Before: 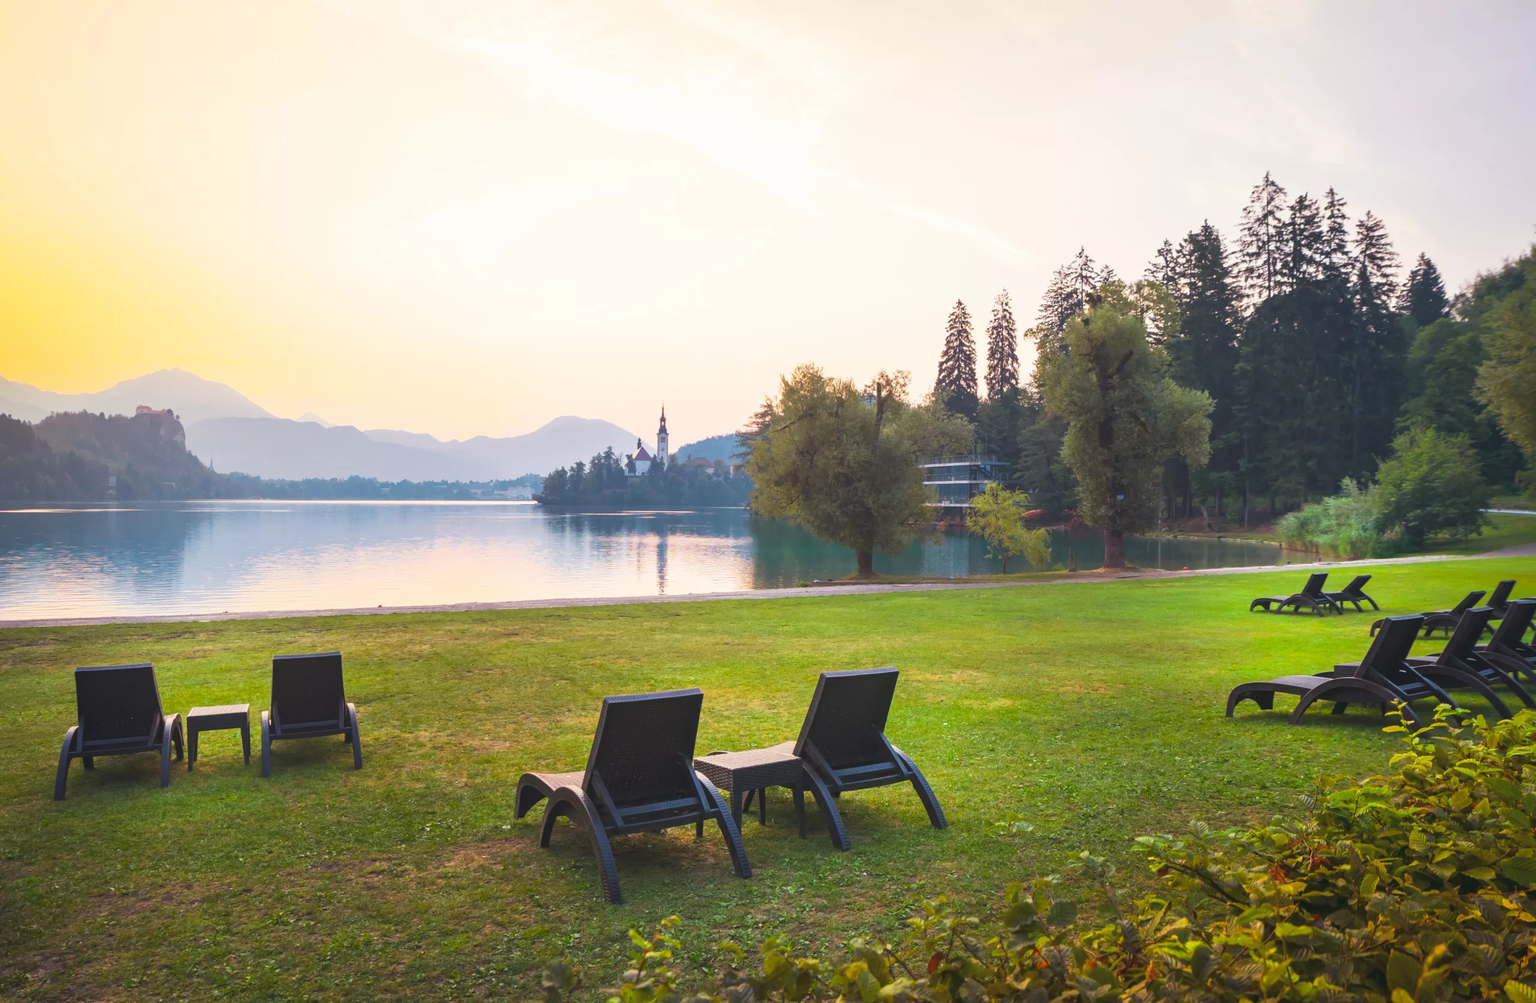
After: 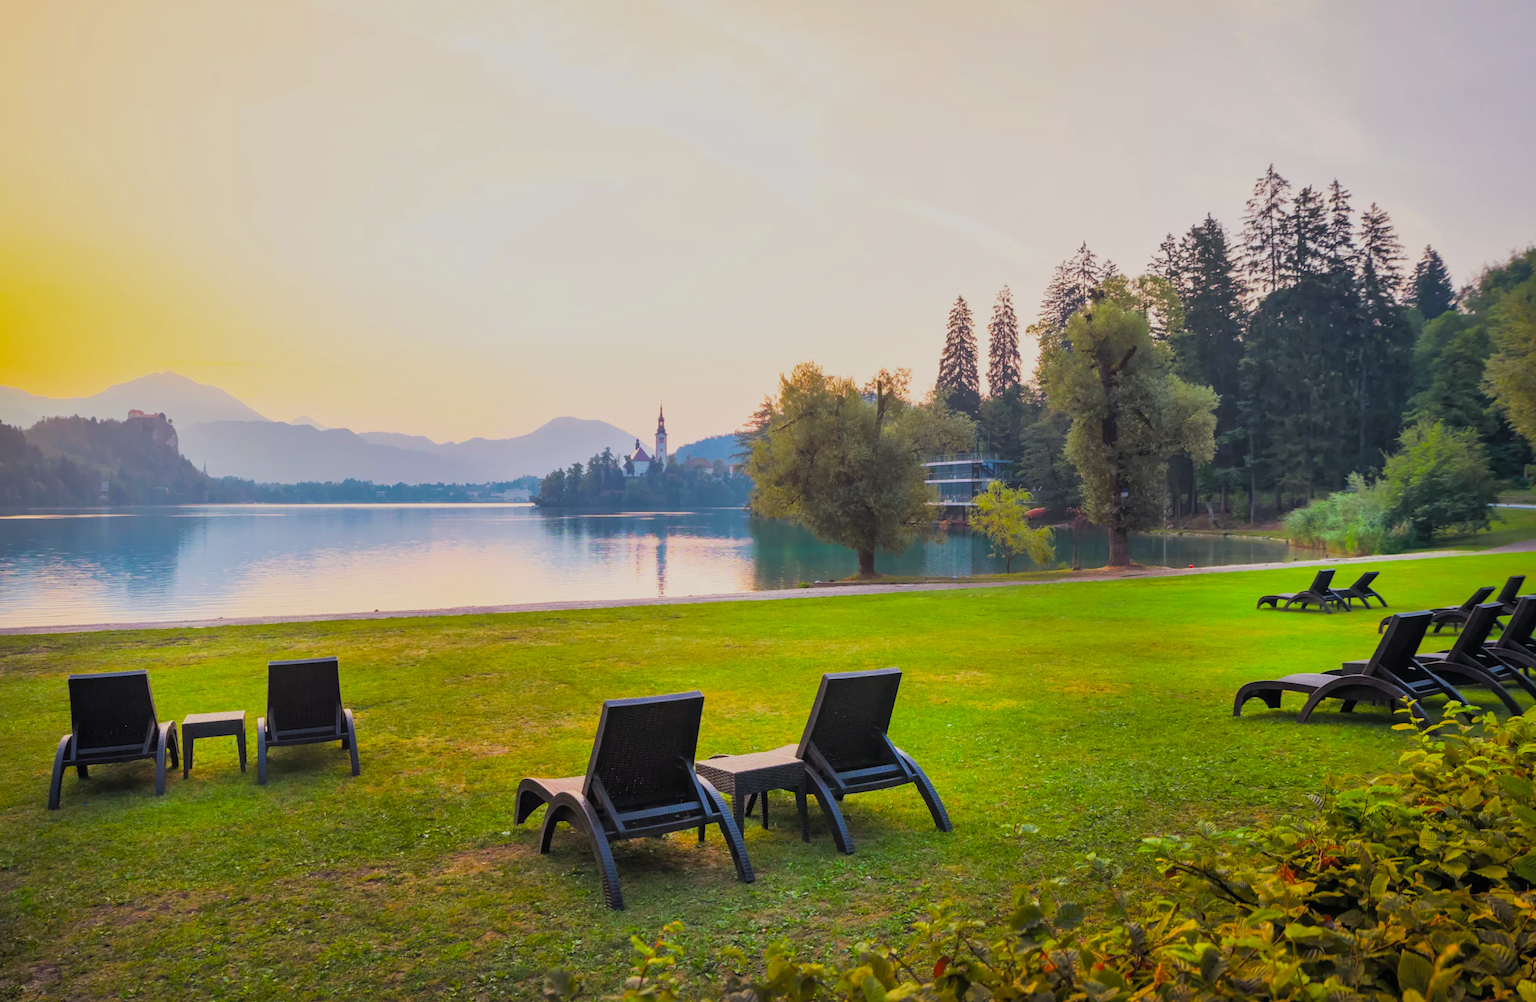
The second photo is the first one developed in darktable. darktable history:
filmic rgb: black relative exposure -7.75 EV, white relative exposure 4.4 EV, threshold 3 EV, target black luminance 0%, hardness 3.76, latitude 50.51%, contrast 1.074, highlights saturation mix 10%, shadows ↔ highlights balance -0.22%, color science v4 (2020), enable highlight reconstruction true
rotate and perspective: rotation -0.45°, automatic cropping original format, crop left 0.008, crop right 0.992, crop top 0.012, crop bottom 0.988
shadows and highlights: on, module defaults
